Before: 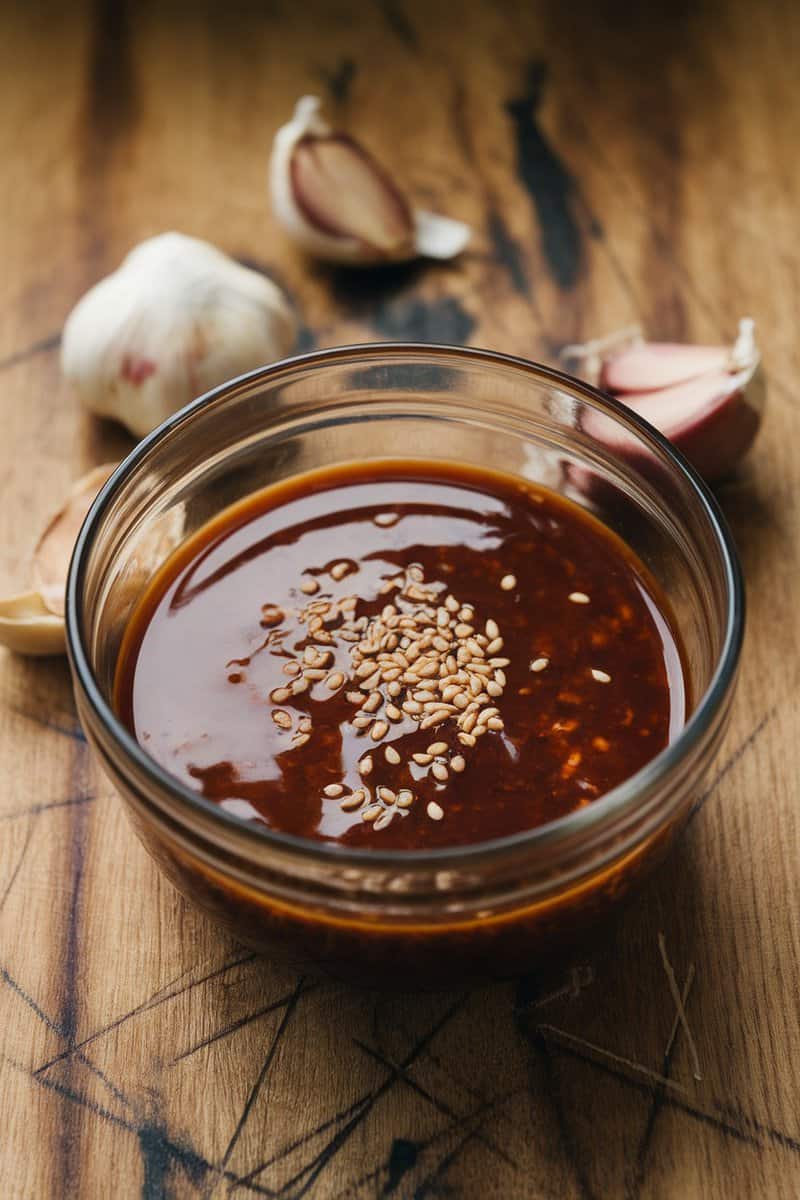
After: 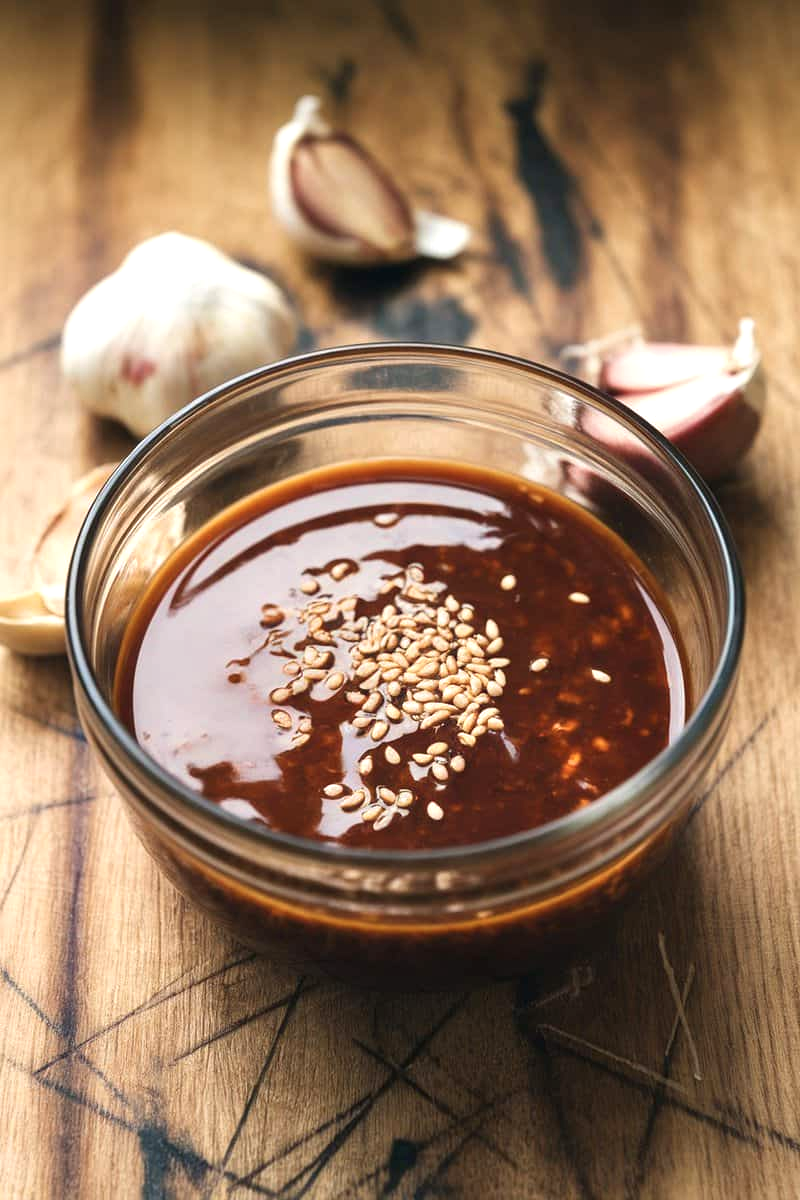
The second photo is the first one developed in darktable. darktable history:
color zones: curves: ch0 [(0, 0.5) (0.143, 0.52) (0.286, 0.5) (0.429, 0.5) (0.571, 0.5) (0.714, 0.5) (0.857, 0.5) (1, 0.5)]; ch1 [(0, 0.489) (0.155, 0.45) (0.286, 0.466) (0.429, 0.5) (0.571, 0.5) (0.714, 0.5) (0.857, 0.5) (1, 0.489)]
exposure: black level correction 0, exposure 0.692 EV, compensate highlight preservation false
